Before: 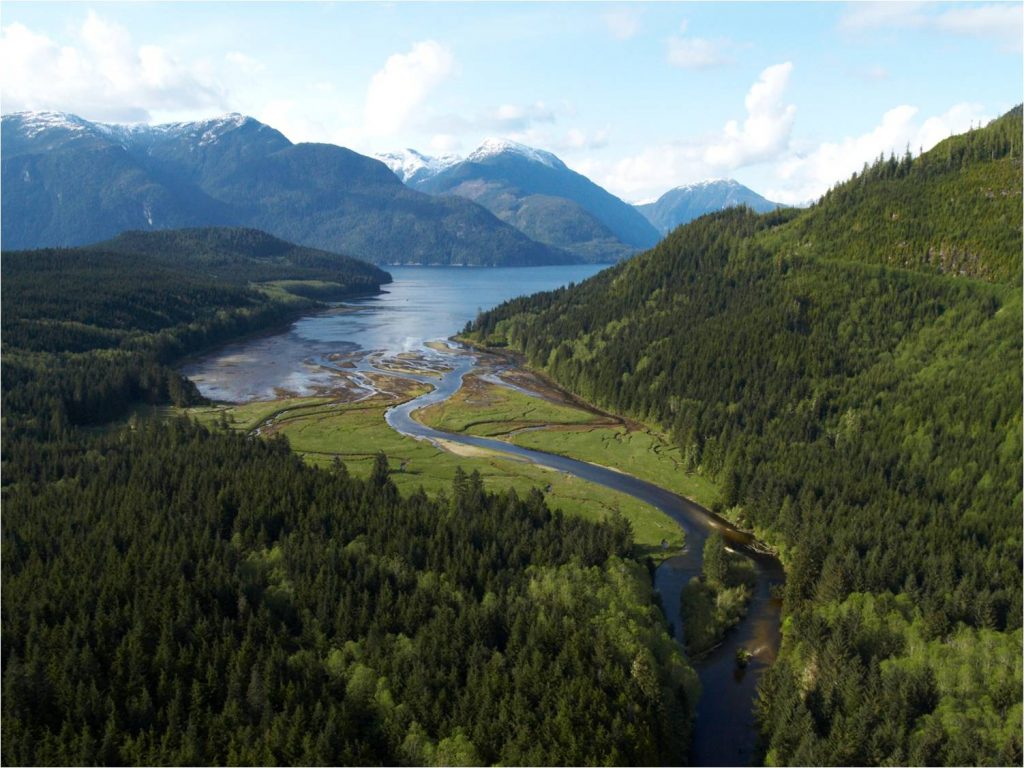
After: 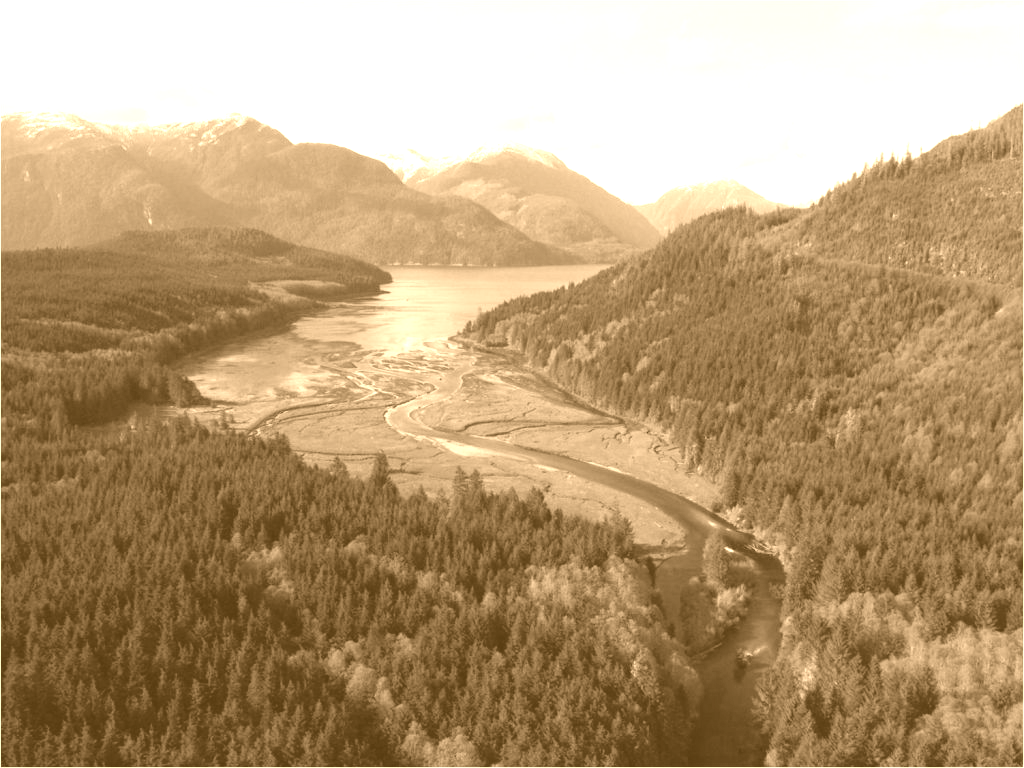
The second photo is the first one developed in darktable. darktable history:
colorize: hue 28.8°, source mix 100%
white balance: red 0.988, blue 1.017
color balance rgb: perceptual saturation grading › global saturation 20%, perceptual saturation grading › highlights -25%, perceptual saturation grading › shadows 50.52%, global vibrance 40.24%
contrast brightness saturation: contrast 0.03, brightness 0.06, saturation 0.13
